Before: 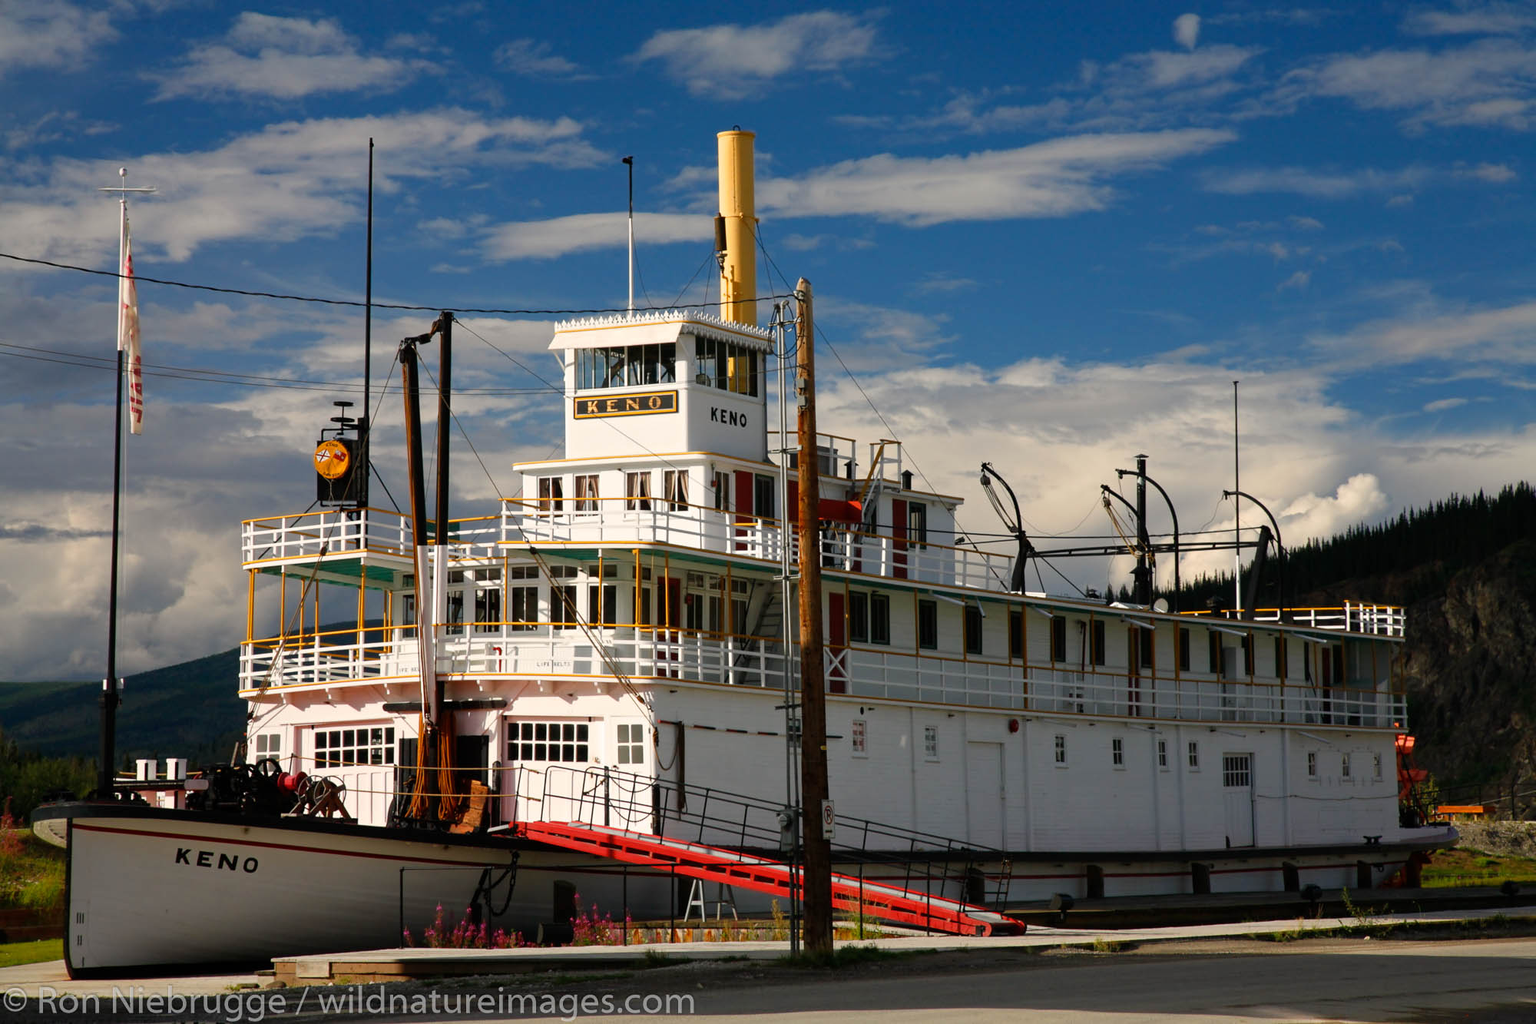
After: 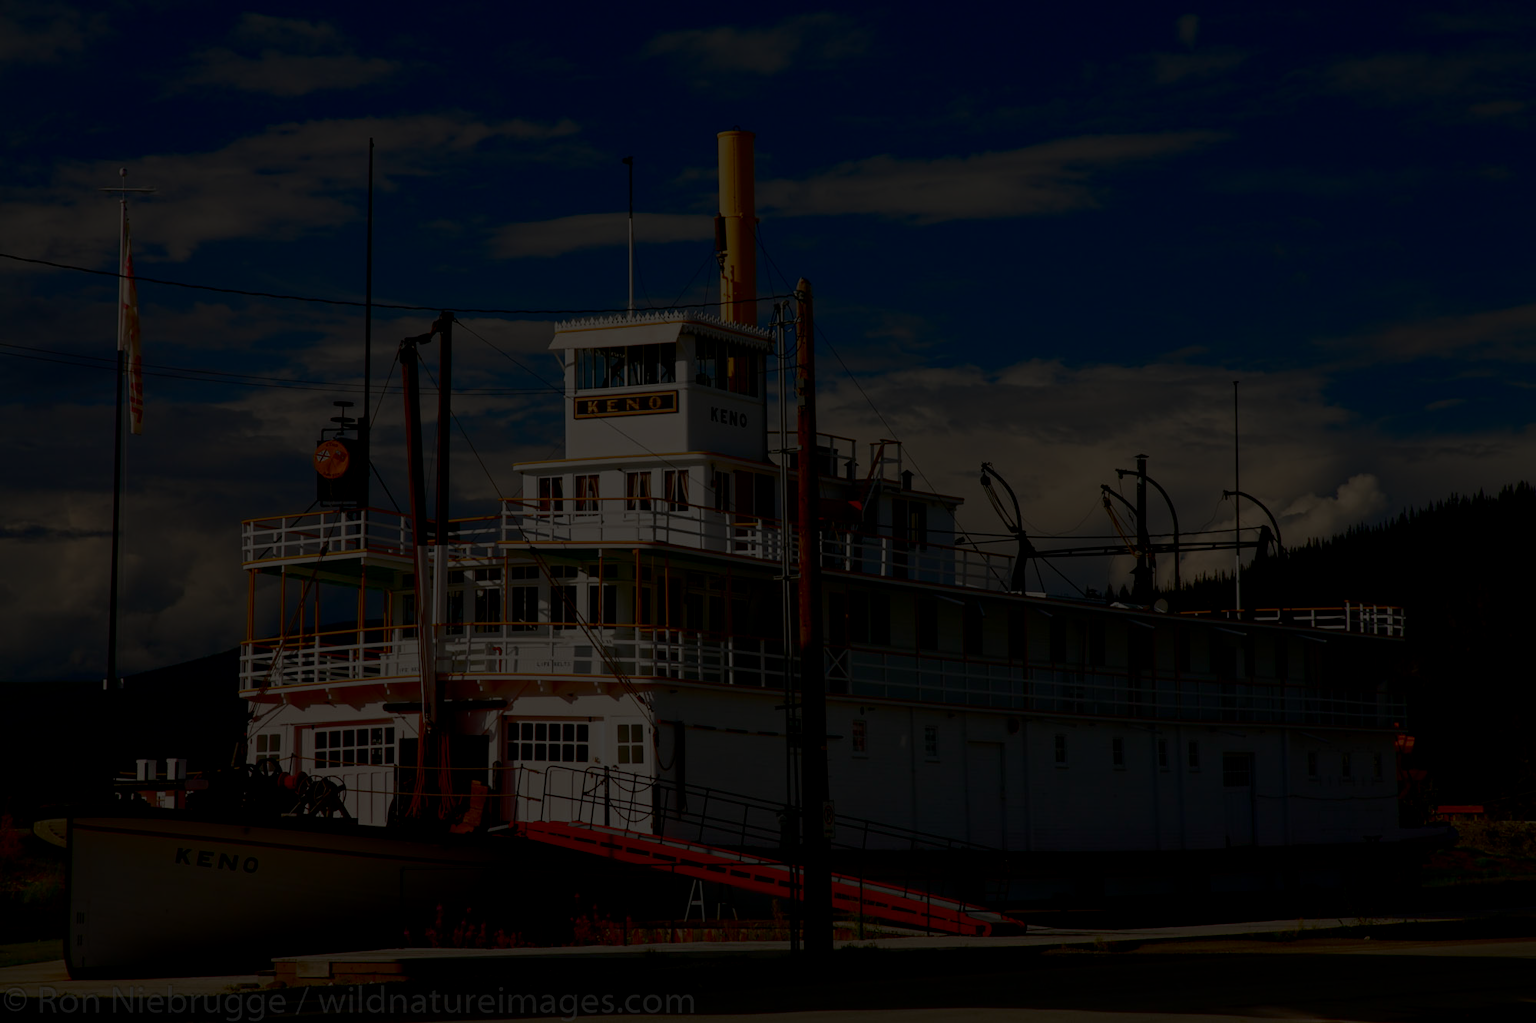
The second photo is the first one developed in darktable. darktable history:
local contrast: highlights 101%, shadows 101%, detail 119%, midtone range 0.2
contrast brightness saturation: contrast 0.205, brightness -0.104, saturation 0.099
exposure: black level correction 0, exposure 1.453 EV, compensate exposure bias true, compensate highlight preservation false
color correction: highlights b* 0.064
